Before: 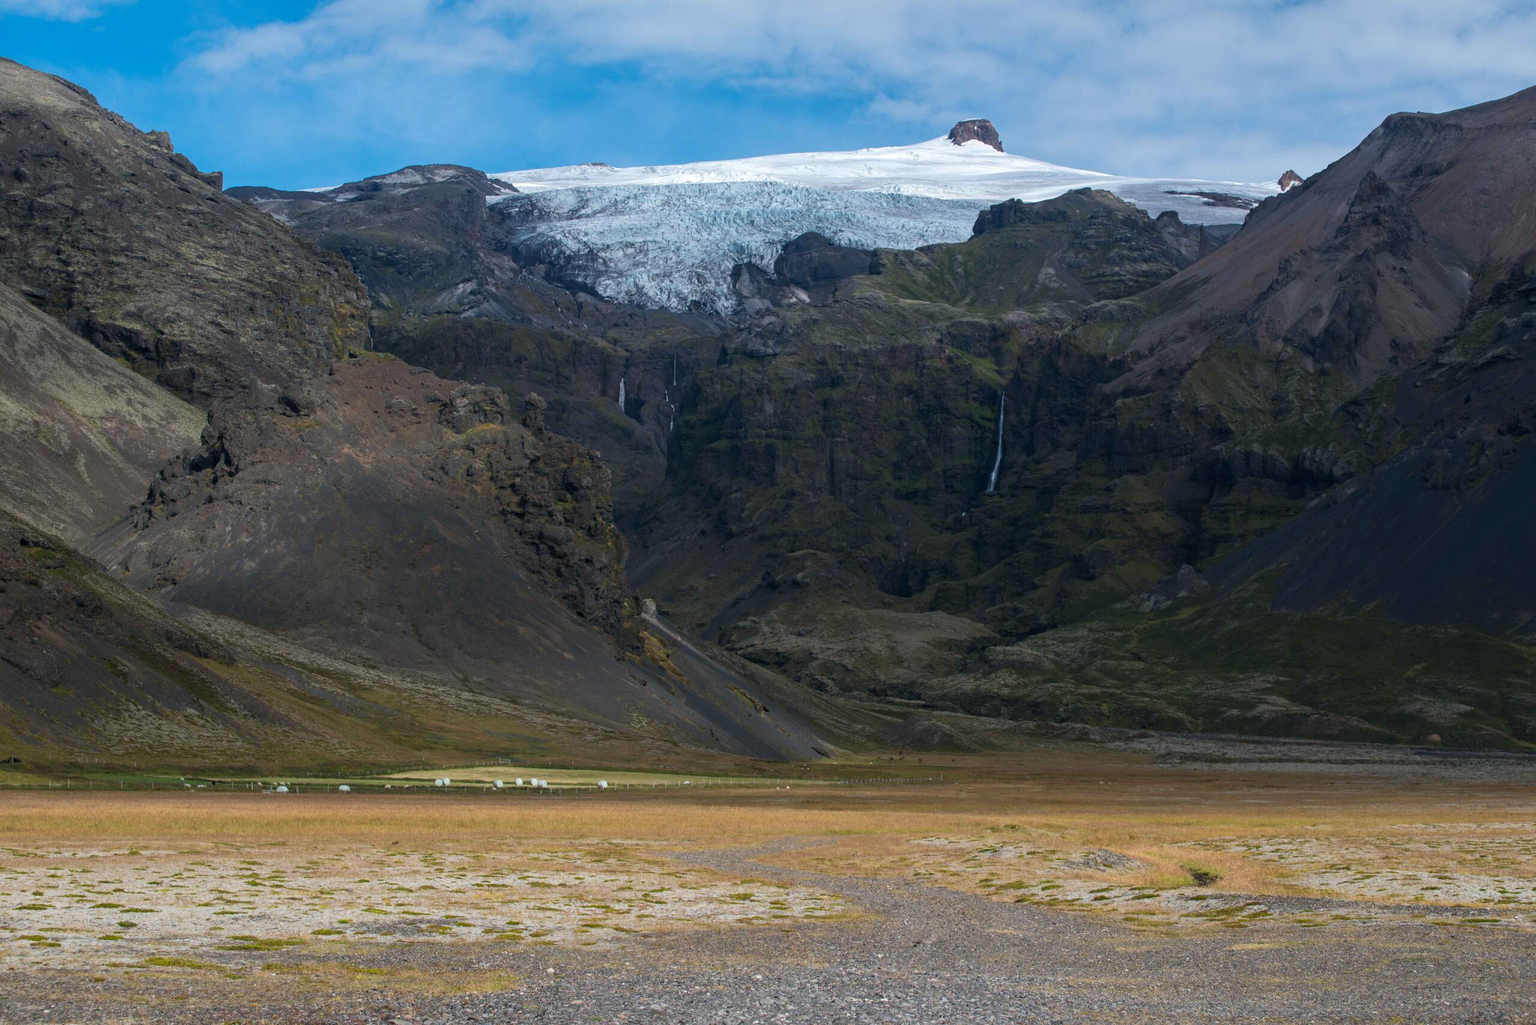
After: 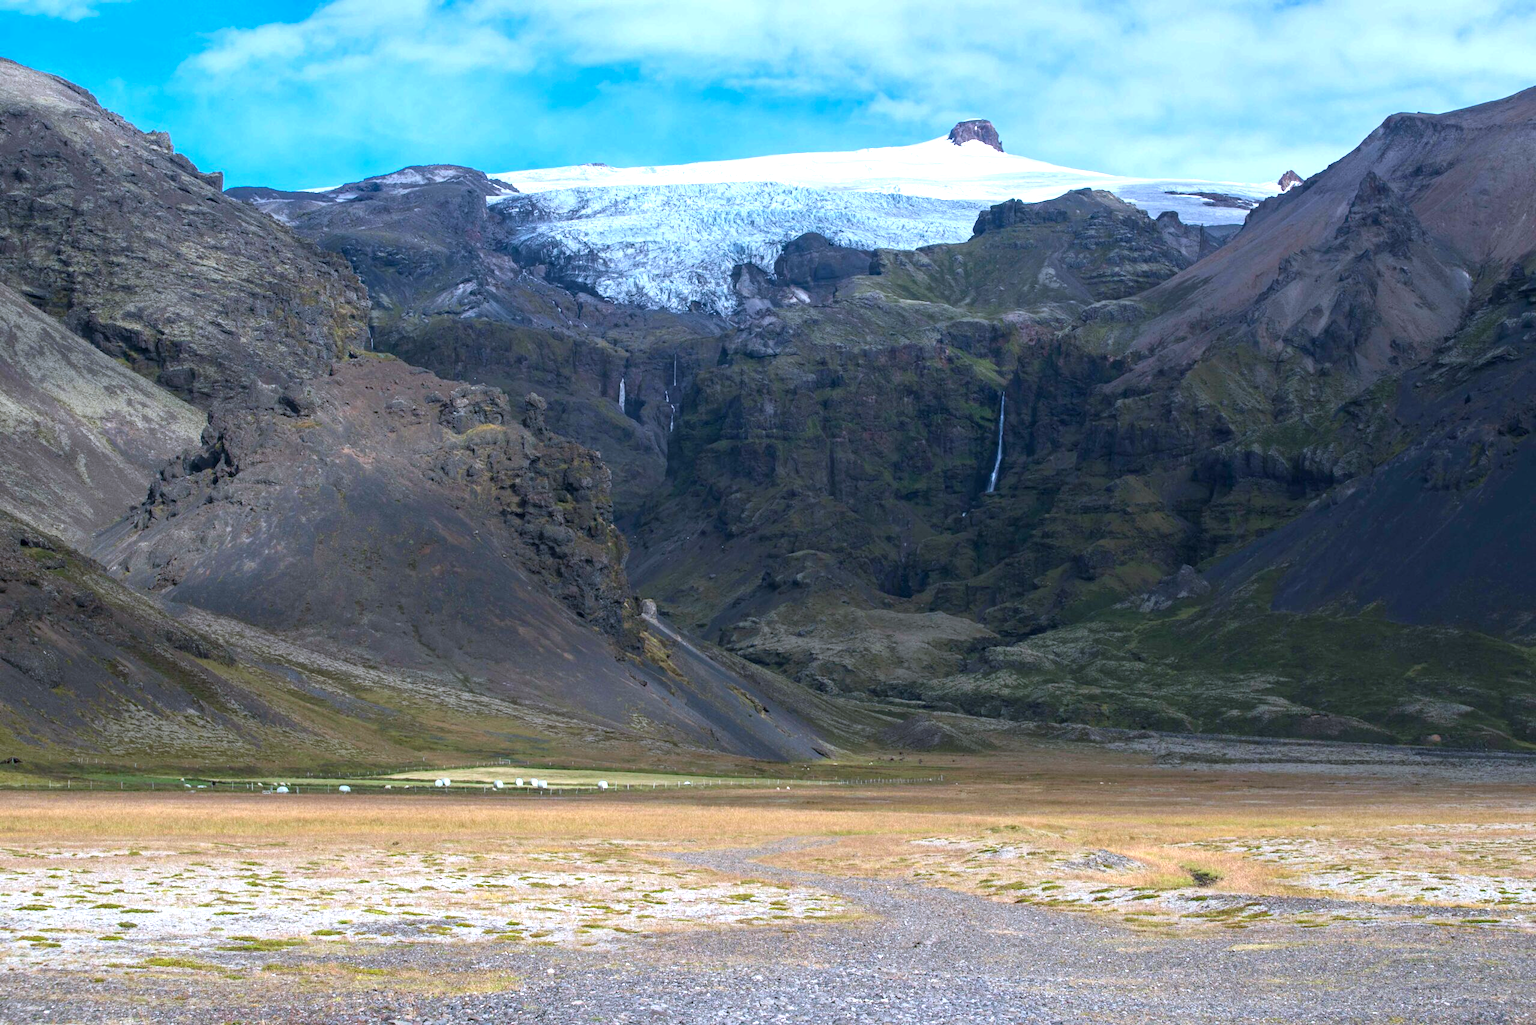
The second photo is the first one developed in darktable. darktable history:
color calibration: illuminant as shot in camera, x 0.37, y 0.382, temperature 4313.32 K
exposure: exposure 0.95 EV, compensate highlight preservation false
